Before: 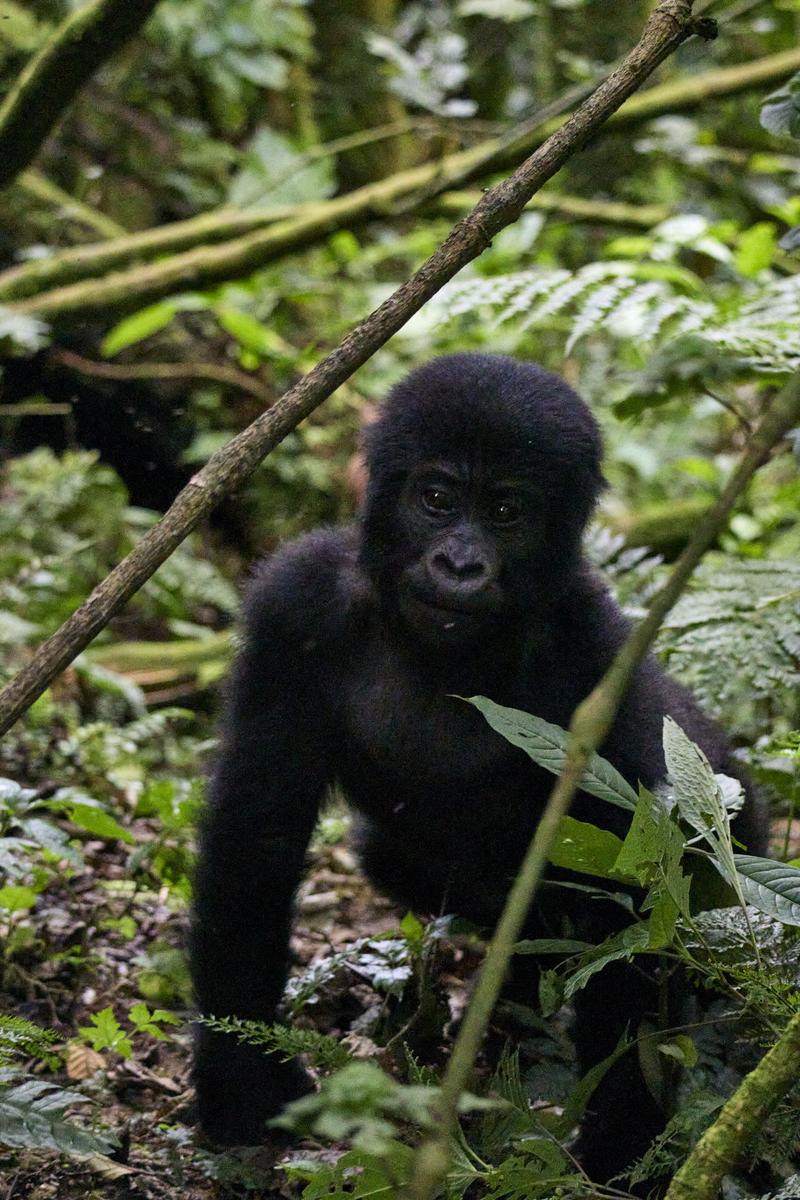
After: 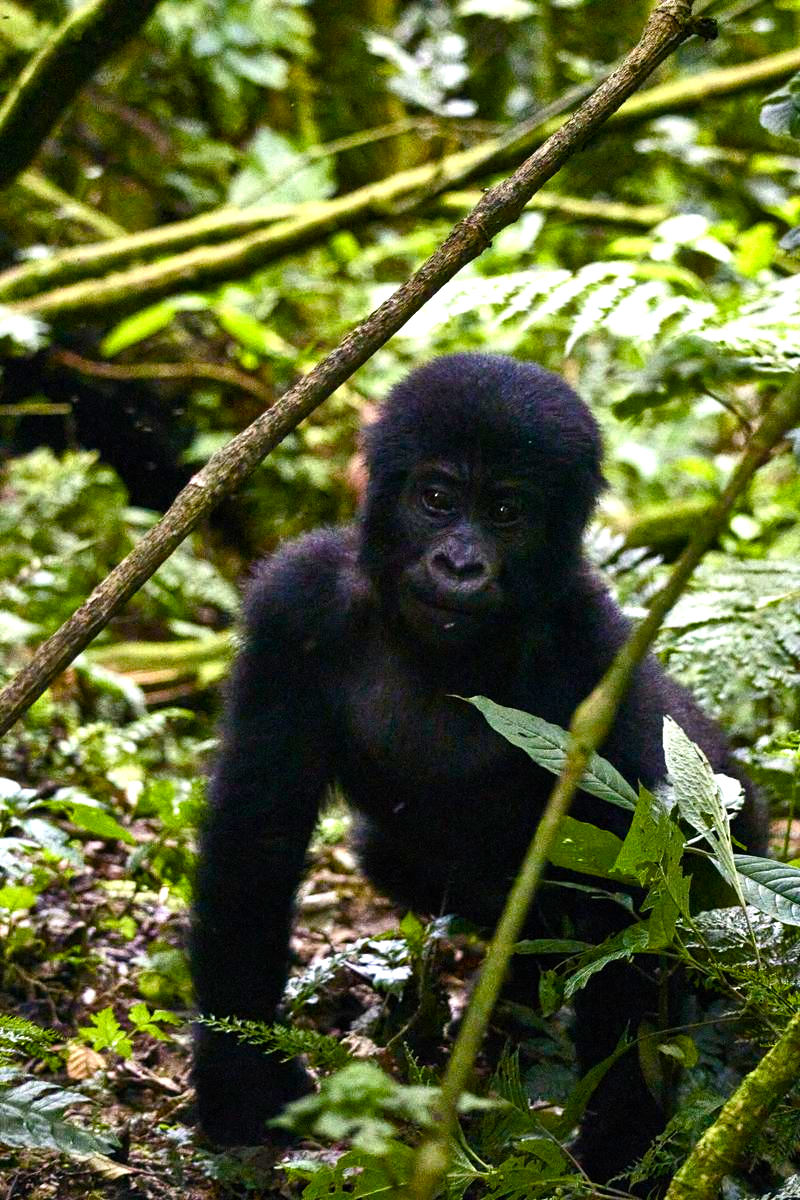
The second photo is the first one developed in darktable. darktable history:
color balance rgb: linear chroma grading › shadows -2.2%, linear chroma grading › highlights -15%, linear chroma grading › global chroma -10%, linear chroma grading › mid-tones -10%, perceptual saturation grading › global saturation 45%, perceptual saturation grading › highlights -50%, perceptual saturation grading › shadows 30%, perceptual brilliance grading › global brilliance 18%, global vibrance 45%
tone equalizer: -8 EV -0.417 EV, -7 EV -0.389 EV, -6 EV -0.333 EV, -5 EV -0.222 EV, -3 EV 0.222 EV, -2 EV 0.333 EV, -1 EV 0.389 EV, +0 EV 0.417 EV, edges refinement/feathering 500, mask exposure compensation -1.57 EV, preserve details no
